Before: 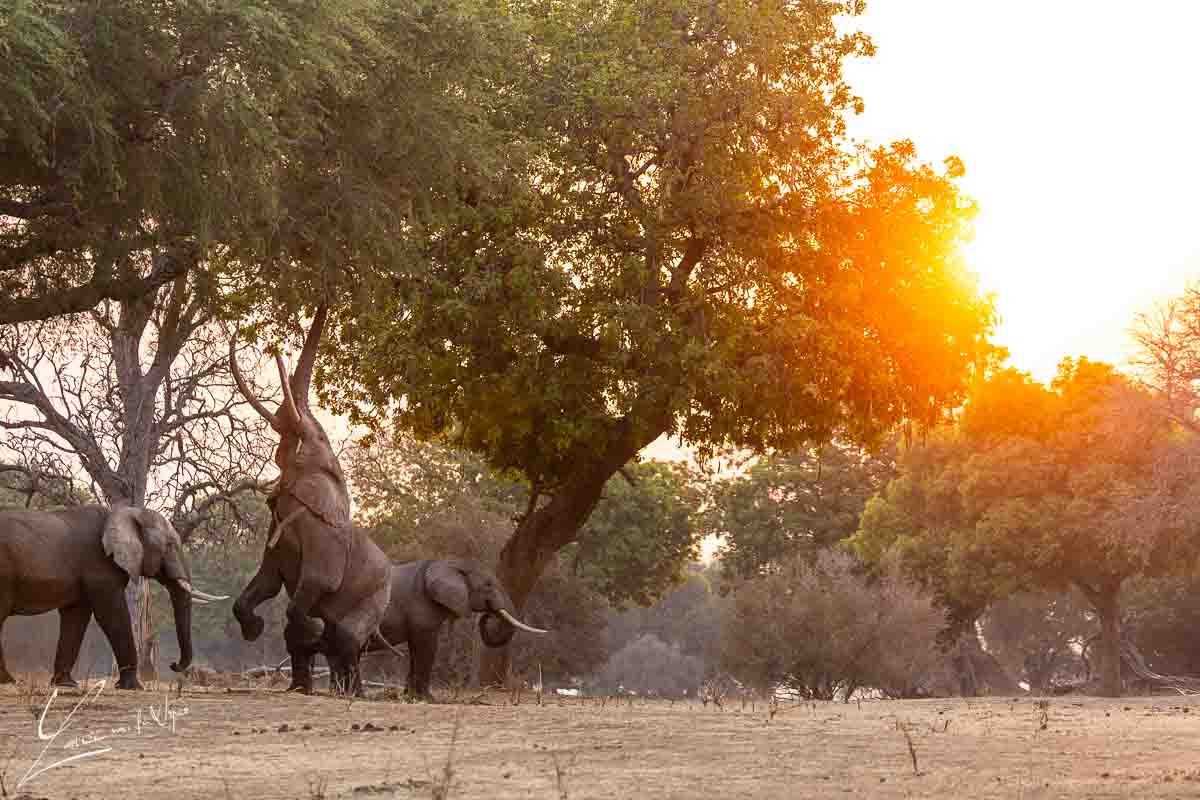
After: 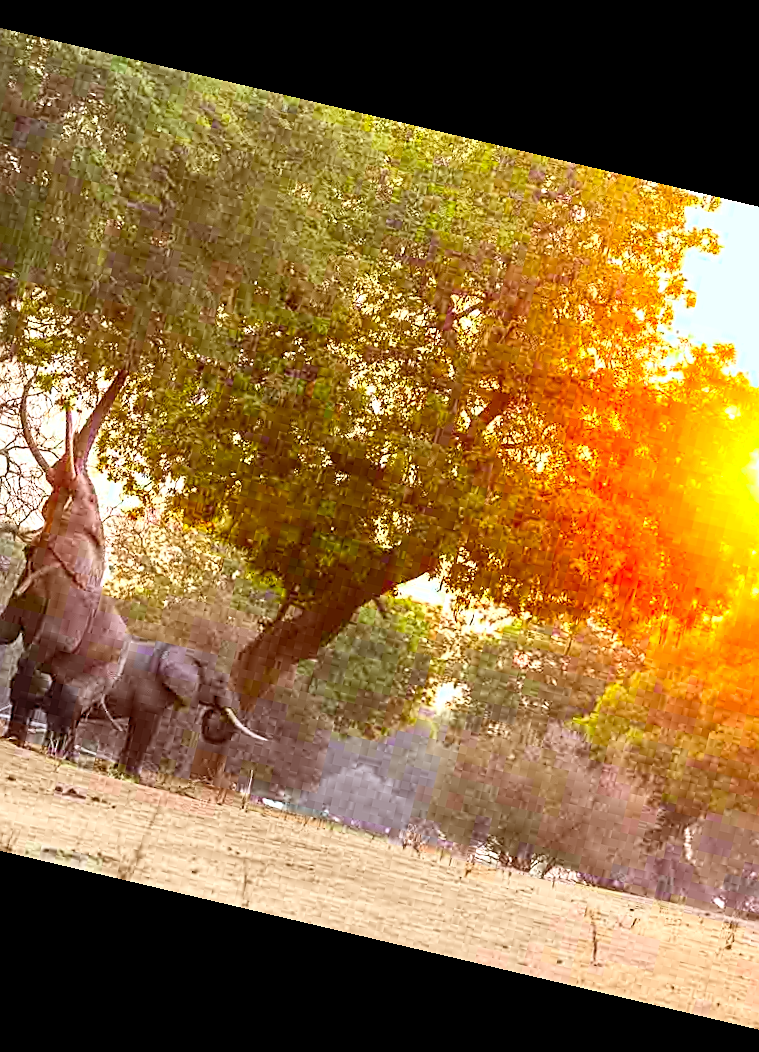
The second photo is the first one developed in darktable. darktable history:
exposure: exposure 0.496 EV, compensate highlight preservation false
rotate and perspective: rotation 13.27°, automatic cropping off
contrast brightness saturation: contrast 0.2, brightness 0.2, saturation 0.8
base curve: exposure shift 0, preserve colors none
crop and rotate: left 22.516%, right 21.234%
sharpen: on, module defaults
white balance: red 0.925, blue 1.046
